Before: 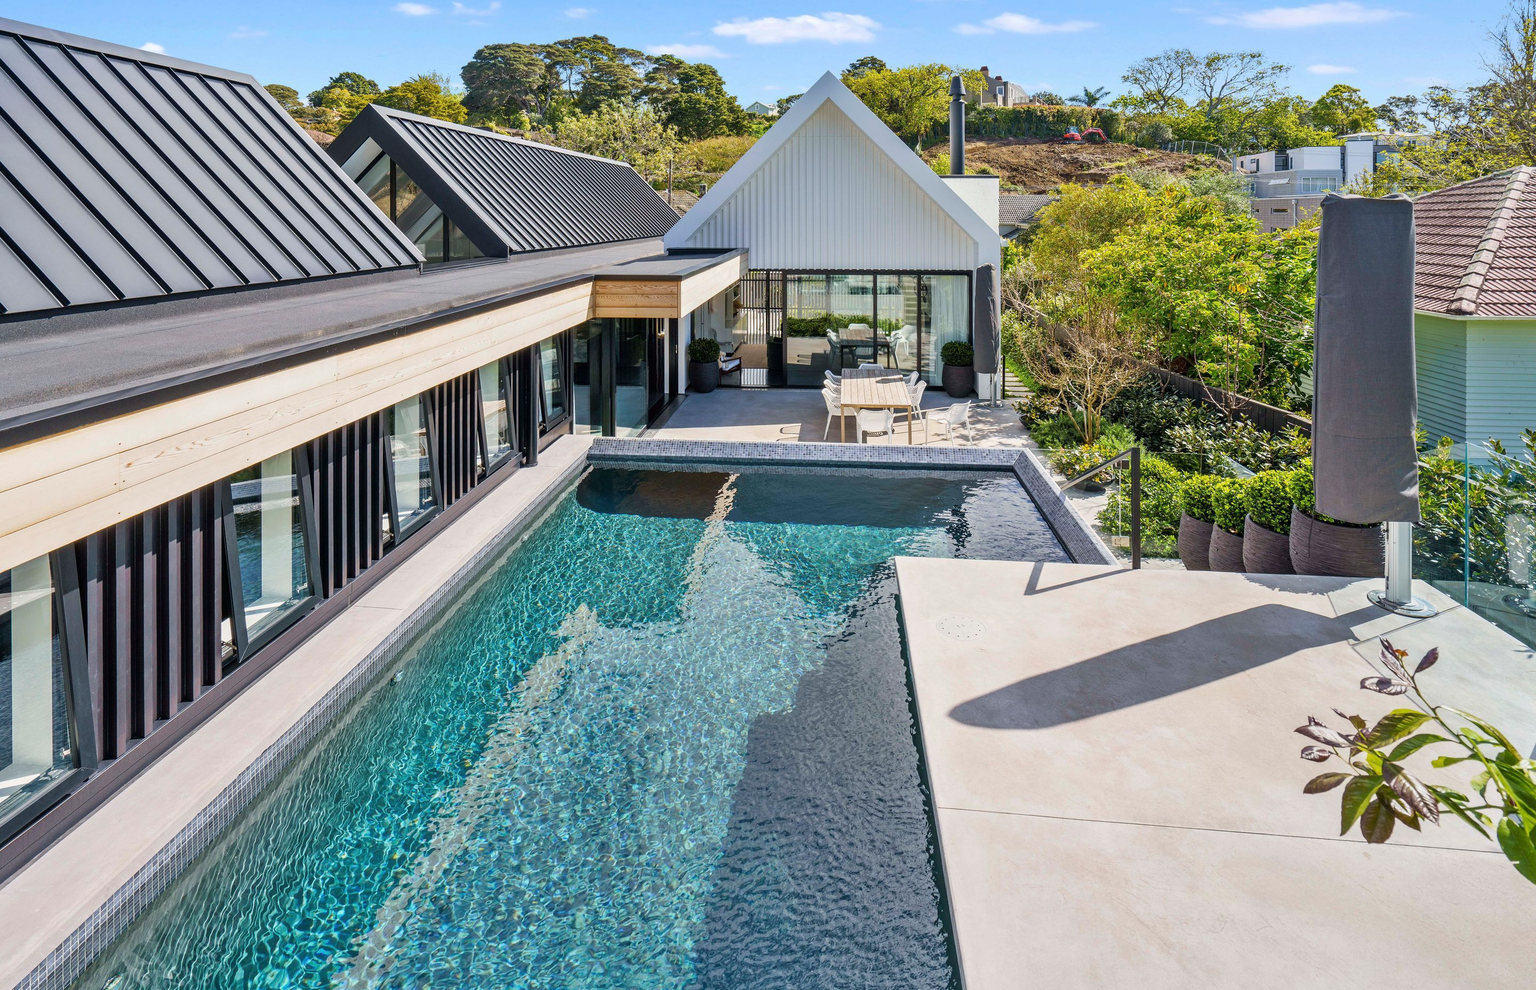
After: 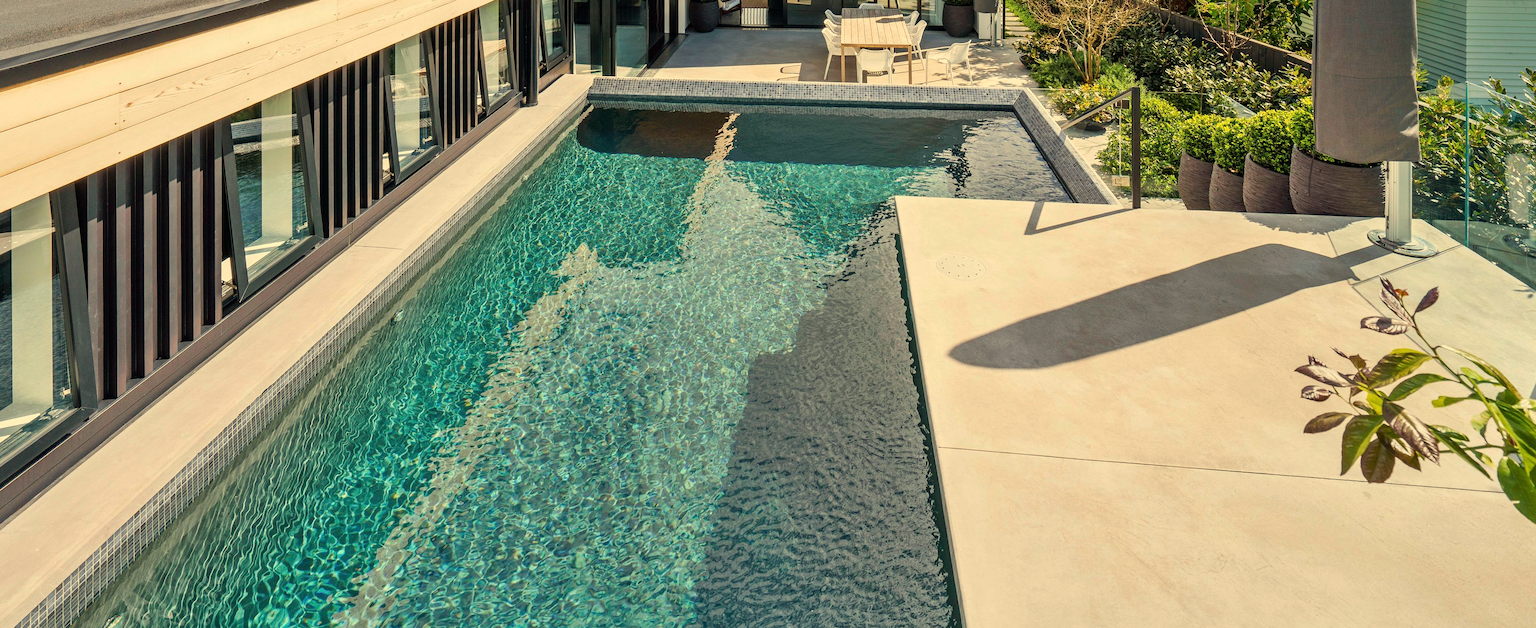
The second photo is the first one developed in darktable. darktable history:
white balance: red 1.08, blue 0.791
crop and rotate: top 36.435%
